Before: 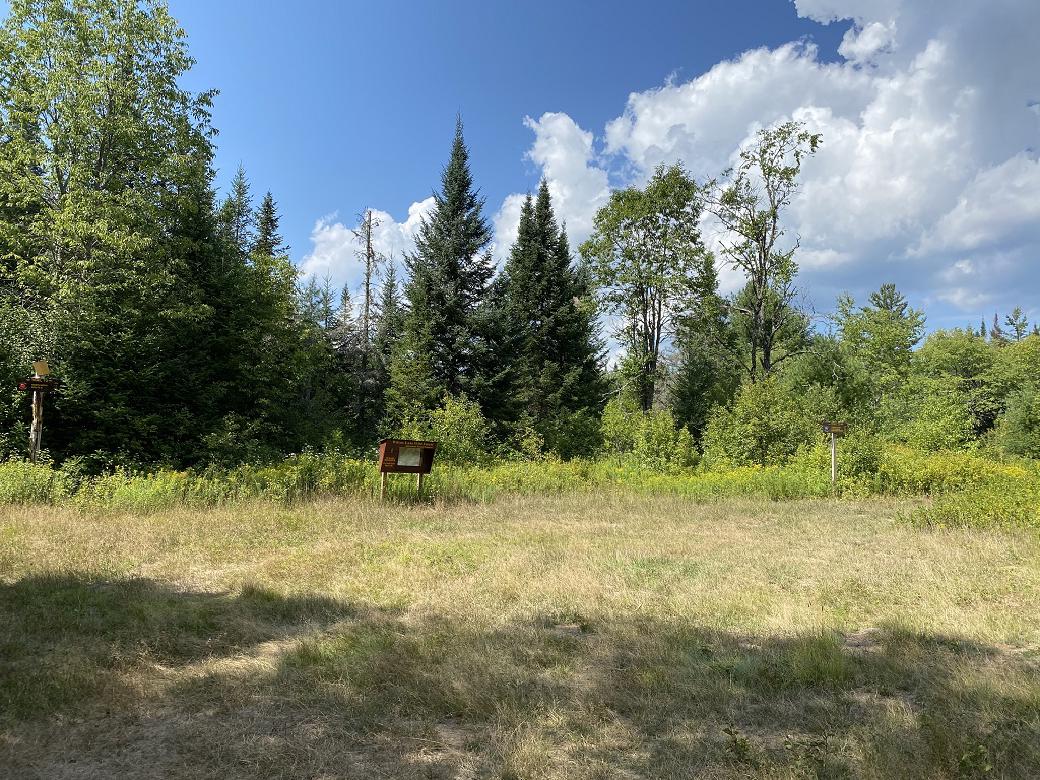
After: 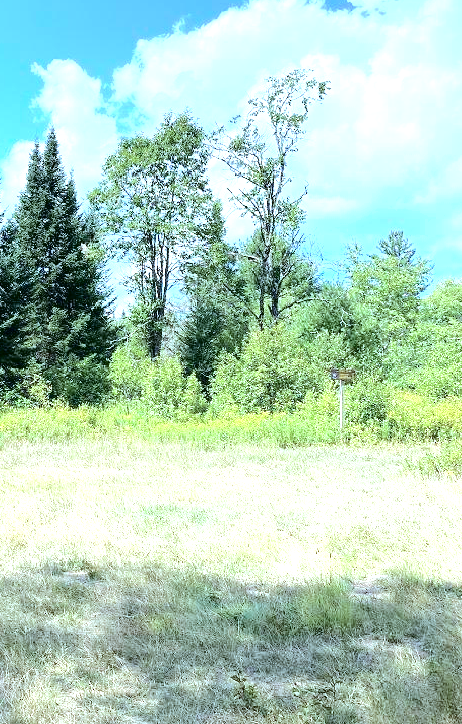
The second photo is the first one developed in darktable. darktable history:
shadows and highlights: shadows 25.37, highlights -23.66
exposure: black level correction 0, exposure 1.496 EV, compensate exposure bias true, compensate highlight preservation false
crop: left 47.372%, top 6.823%, right 7.959%
tone curve: curves: ch0 [(0, 0) (0.003, 0.002) (0.011, 0.006) (0.025, 0.012) (0.044, 0.021) (0.069, 0.027) (0.1, 0.035) (0.136, 0.06) (0.177, 0.108) (0.224, 0.173) (0.277, 0.26) (0.335, 0.353) (0.399, 0.453) (0.468, 0.555) (0.543, 0.641) (0.623, 0.724) (0.709, 0.792) (0.801, 0.857) (0.898, 0.918) (1, 1)], color space Lab, independent channels
color calibration: x 0.395, y 0.386, temperature 3712.1 K
